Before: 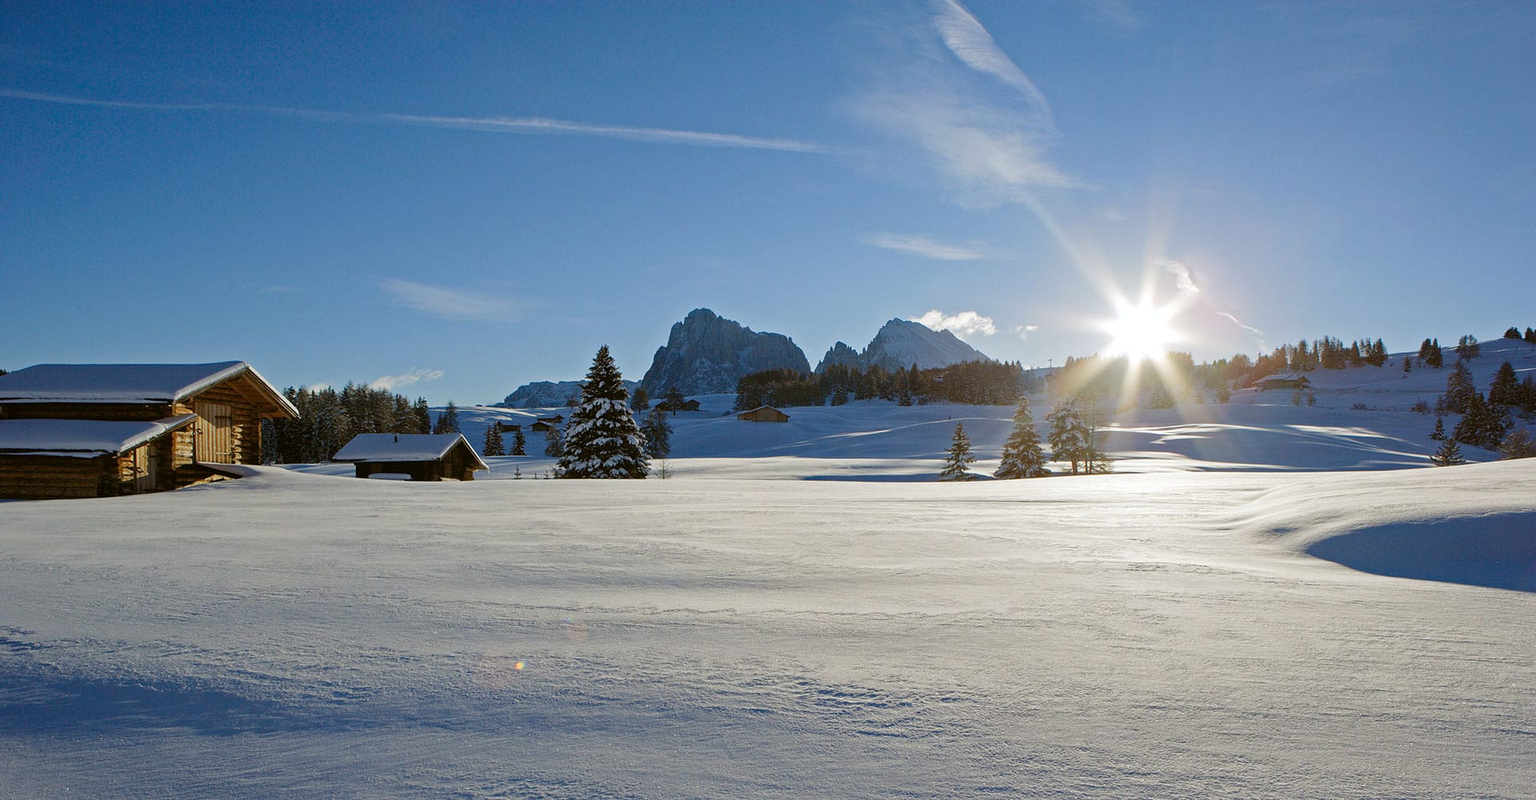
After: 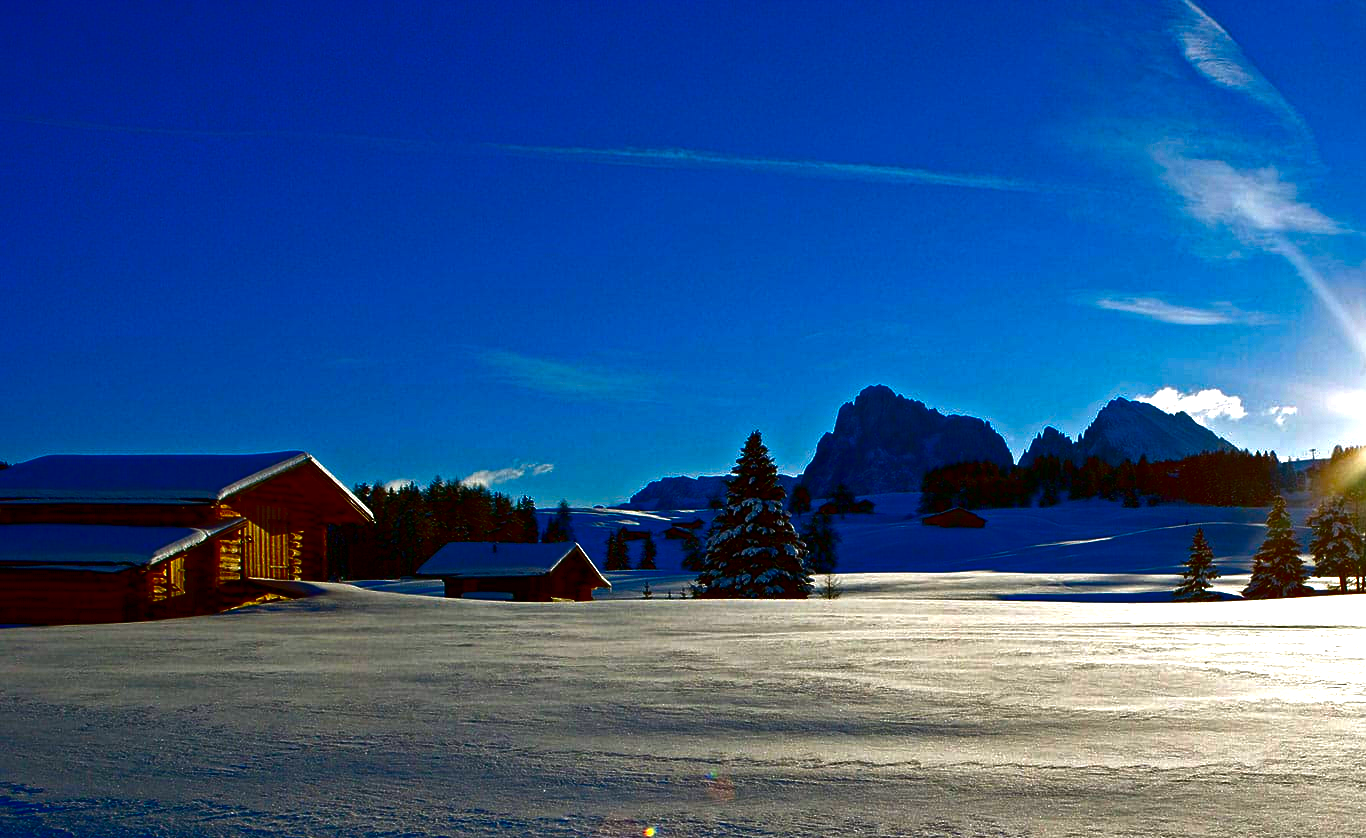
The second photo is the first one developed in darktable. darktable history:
crop: right 28.841%, bottom 16.141%
exposure: black level correction 0, exposure 0.697 EV, compensate exposure bias true, compensate highlight preservation false
contrast brightness saturation: brightness -0.993, saturation 0.985
haze removal: compatibility mode true, adaptive false
